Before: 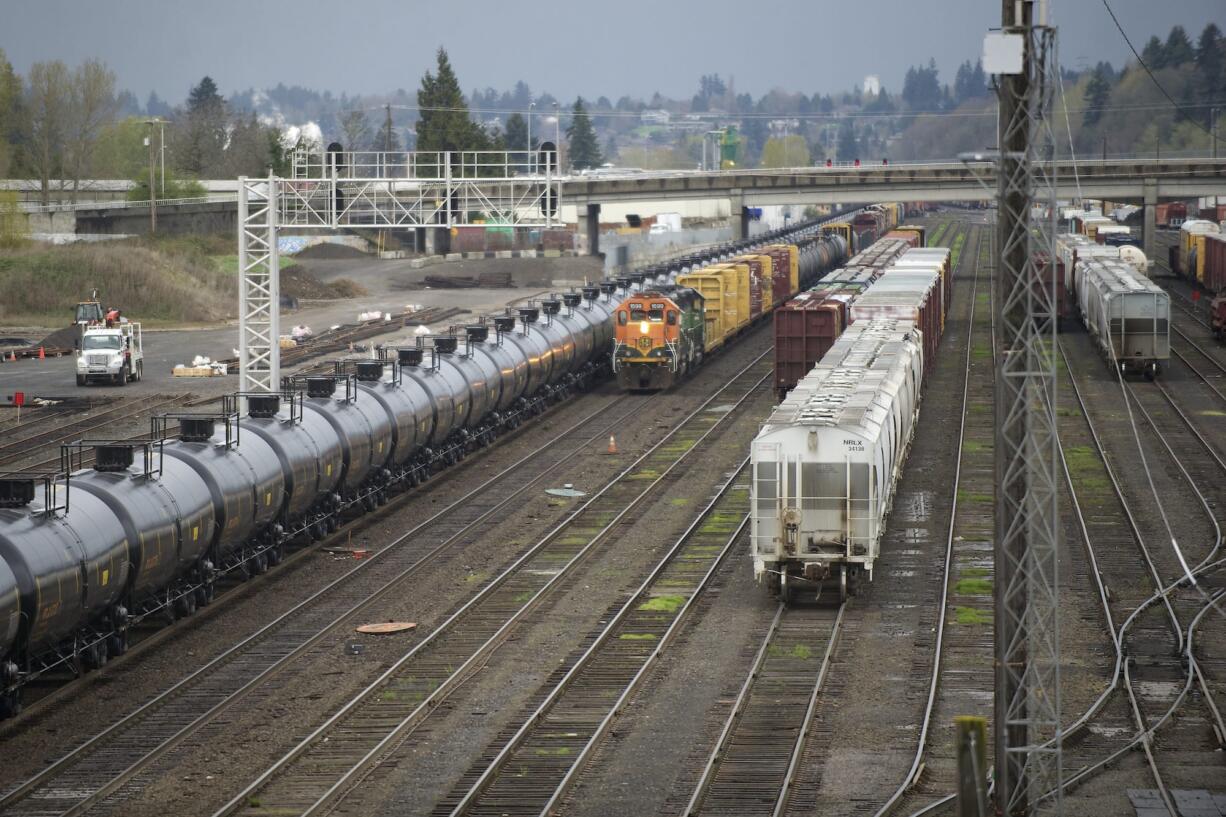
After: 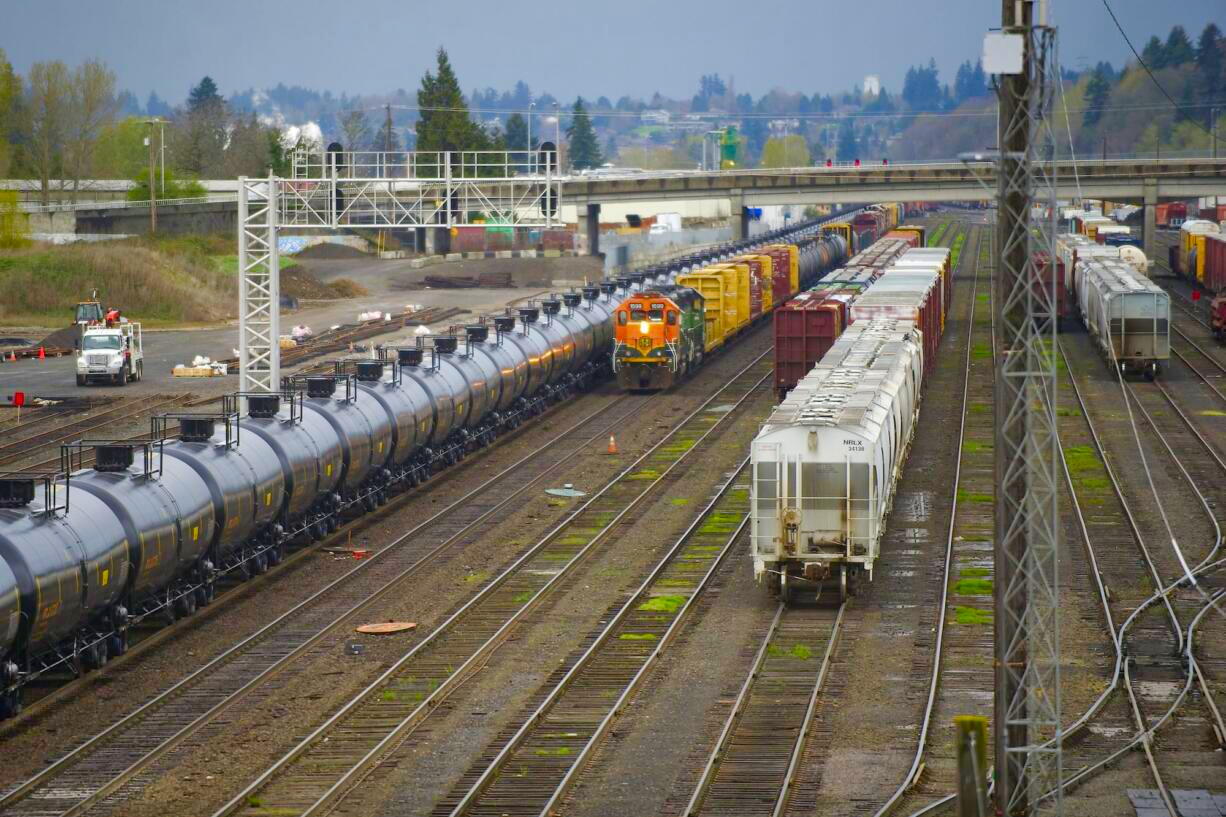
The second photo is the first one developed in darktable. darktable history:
contrast brightness saturation: saturation 0.487
color balance rgb: perceptual saturation grading › global saturation 0.886%, perceptual saturation grading › highlights -17.449%, perceptual saturation grading › mid-tones 33.642%, perceptual saturation grading › shadows 50.563%, global vibrance 20%
shadows and highlights: shadows 52.29, highlights -28.71, soften with gaussian
